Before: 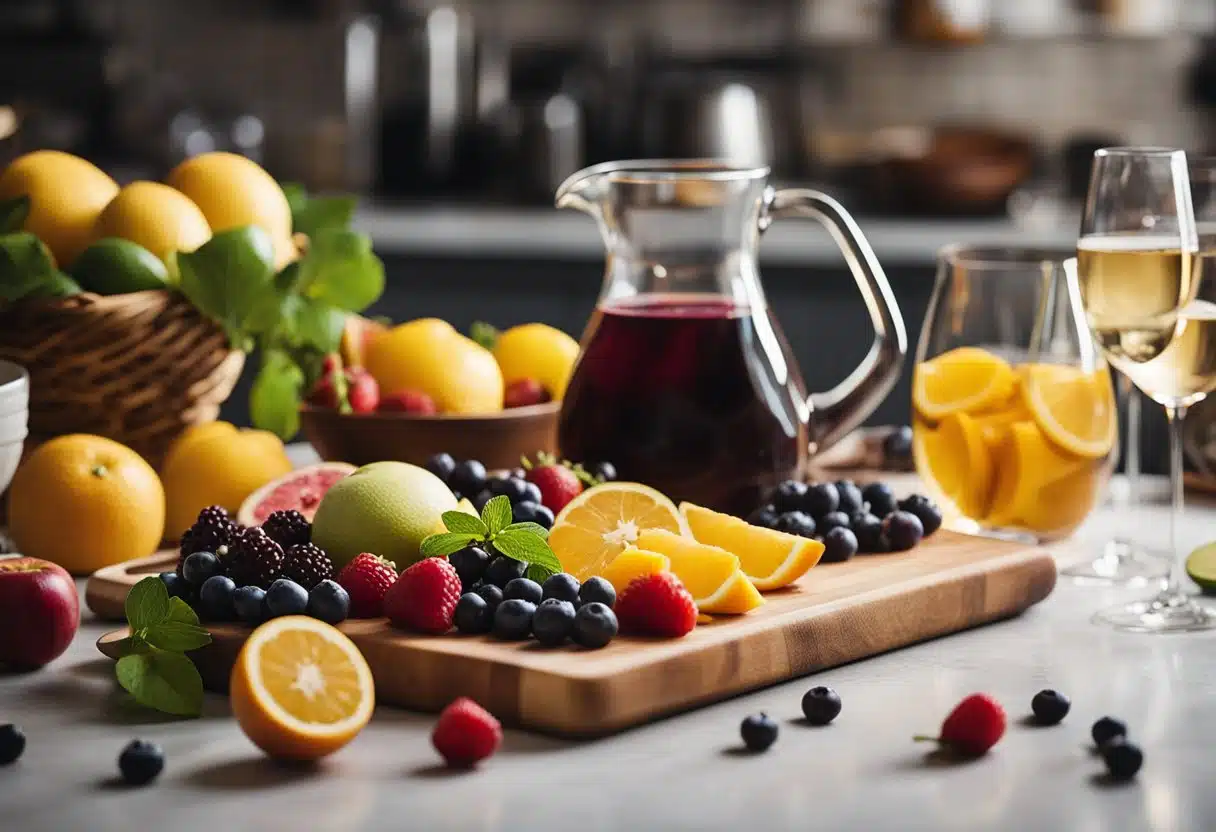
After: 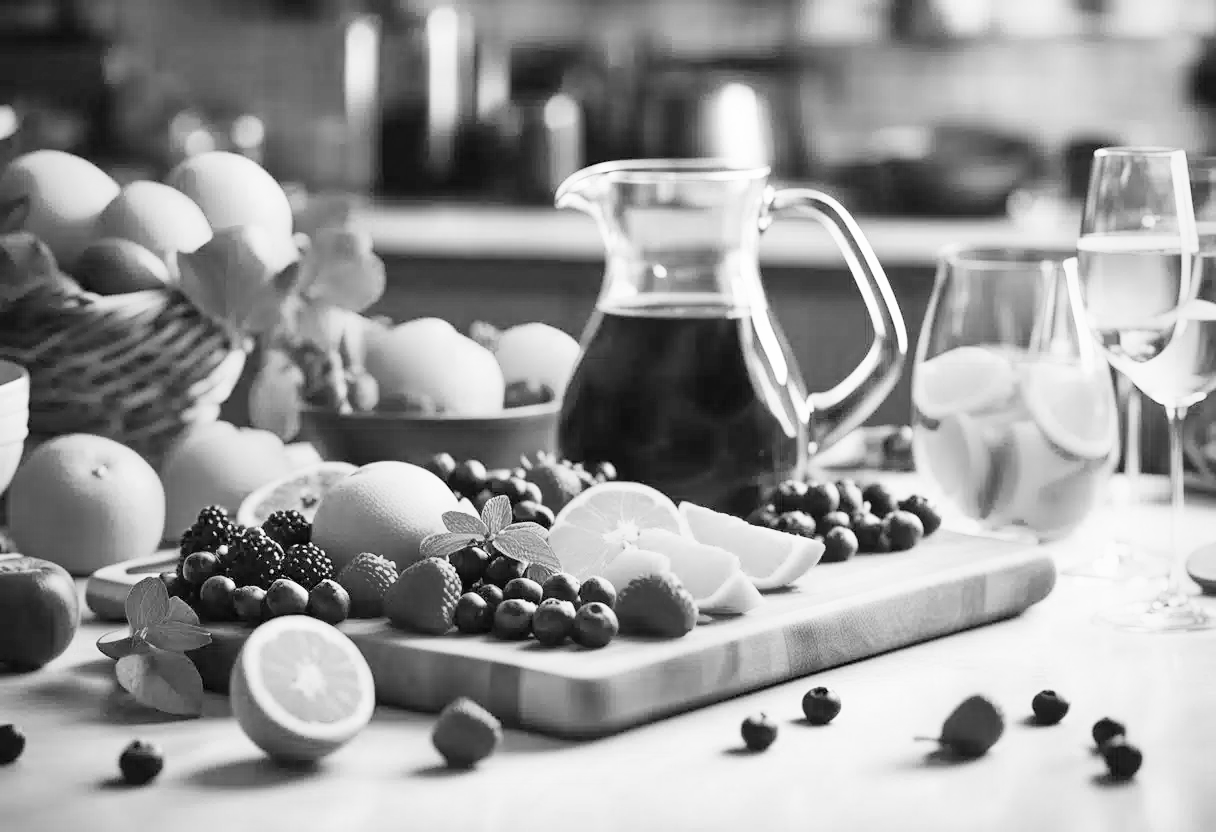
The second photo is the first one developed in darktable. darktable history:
monochrome: a 0, b 0, size 0.5, highlights 0.57
vignetting: brightness -0.167
filmic rgb: black relative exposure -7.65 EV, white relative exposure 4.56 EV, hardness 3.61
exposure: exposure 2.003 EV, compensate highlight preservation false
